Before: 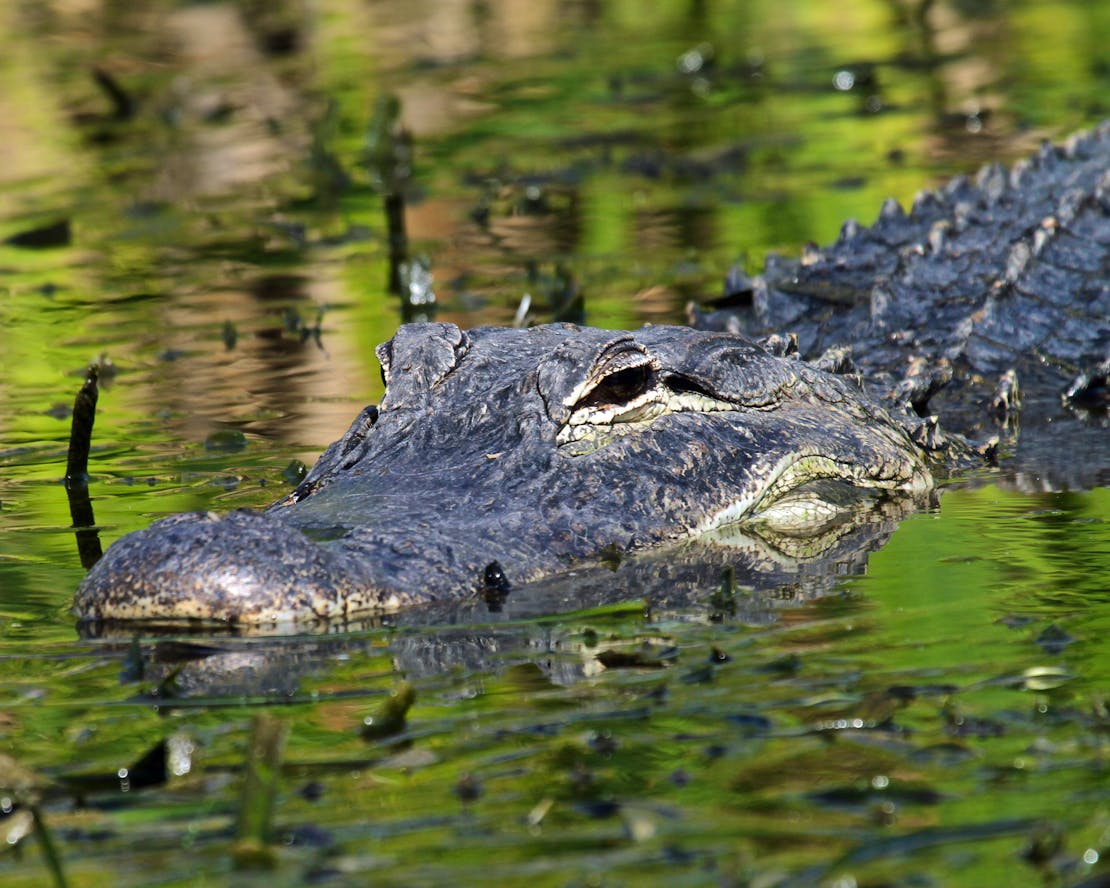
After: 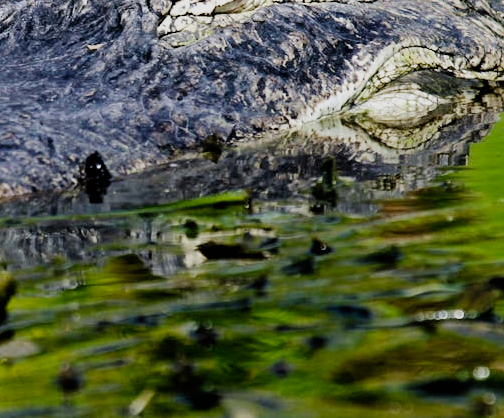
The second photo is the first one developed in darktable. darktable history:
crop: left 35.977%, top 46.078%, right 18.073%, bottom 6.2%
filmic rgb: black relative exposure -5 EV, white relative exposure 3.99 EV, threshold 2.98 EV, hardness 2.88, contrast 1.297, highlights saturation mix -9.31%, preserve chrominance no, color science v4 (2020), type of noise poissonian, enable highlight reconstruction true
